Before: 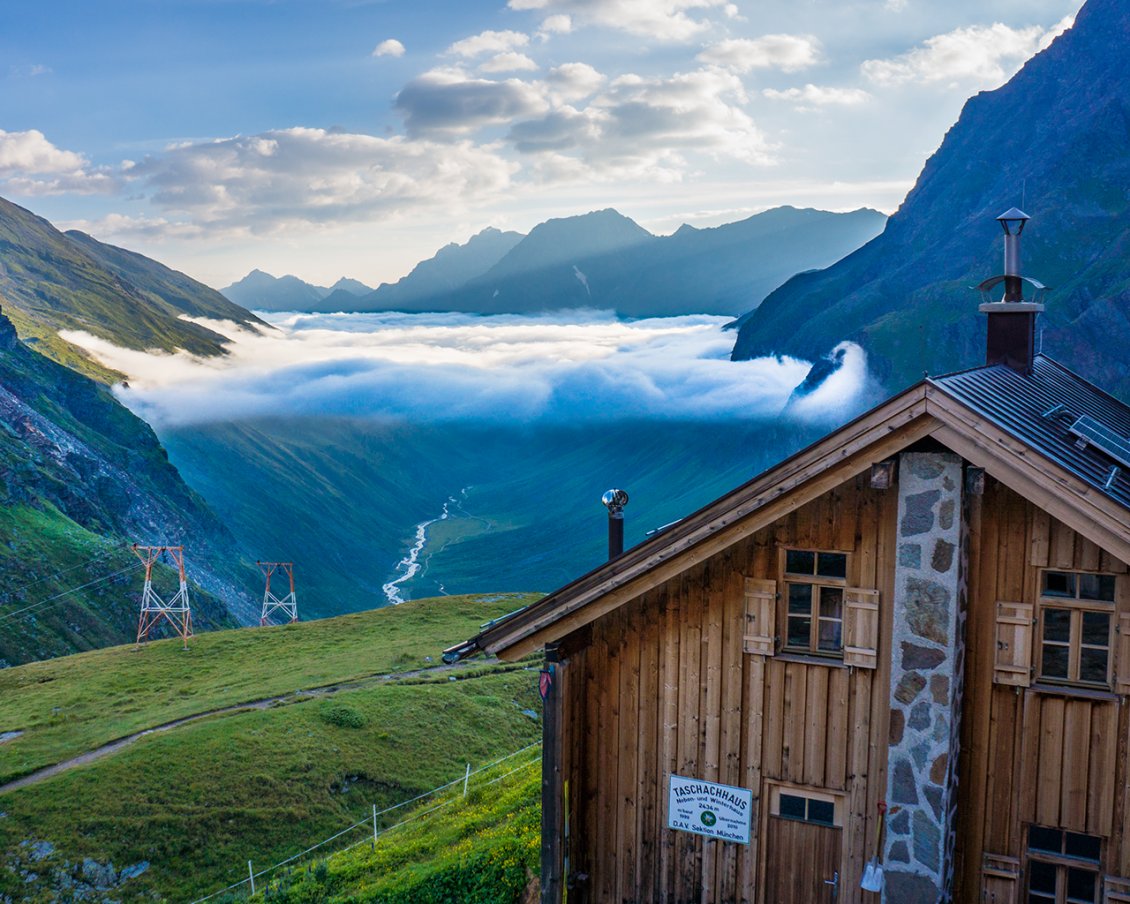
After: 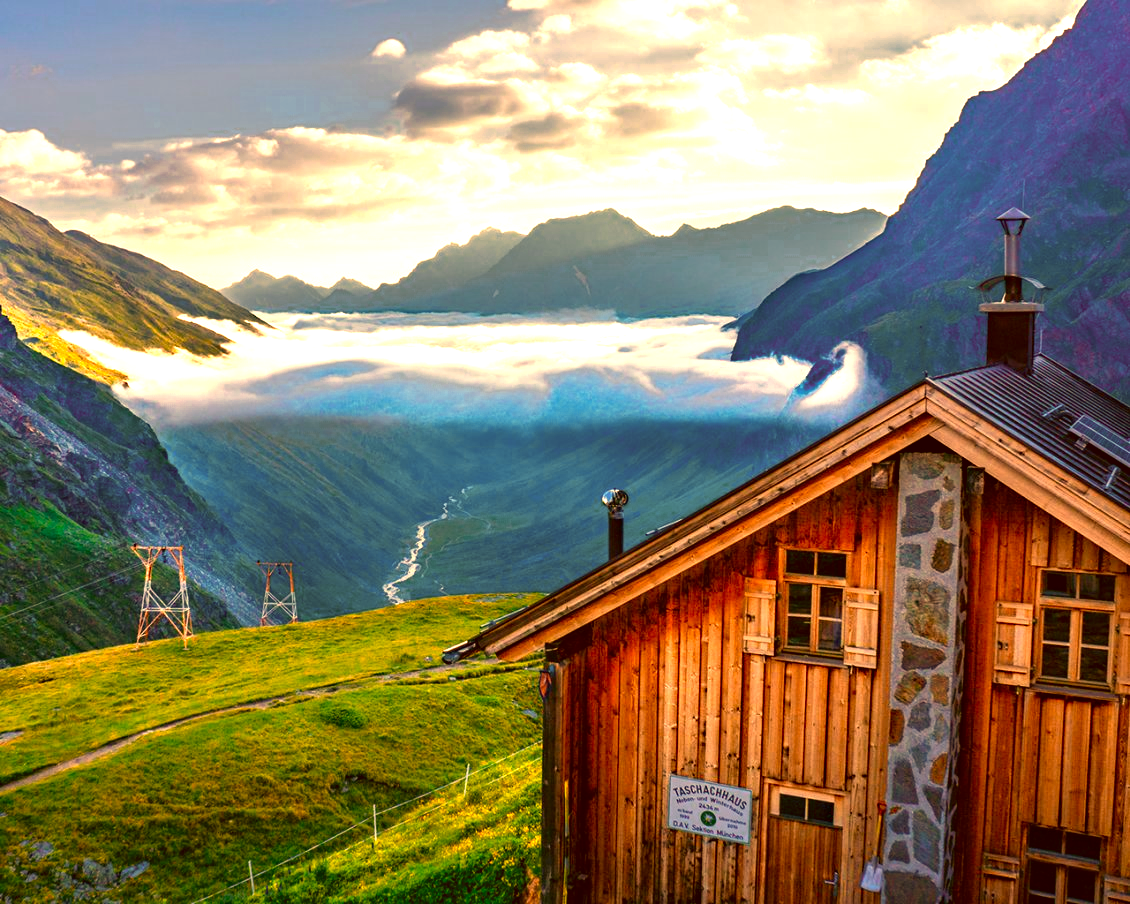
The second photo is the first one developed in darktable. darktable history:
color zones: curves: ch0 [(0.018, 0.548) (0.197, 0.654) (0.425, 0.447) (0.605, 0.658) (0.732, 0.579)]; ch1 [(0.105, 0.531) (0.224, 0.531) (0.386, 0.39) (0.618, 0.456) (0.732, 0.456) (0.956, 0.421)]; ch2 [(0.039, 0.583) (0.215, 0.465) (0.399, 0.544) (0.465, 0.548) (0.614, 0.447) (0.724, 0.43) (0.882, 0.623) (0.956, 0.632)], mix 42.47%
haze removal: compatibility mode true, adaptive false
levels: mode automatic, levels [0.062, 0.494, 0.925]
color correction: highlights a* 10.57, highlights b* 29.99, shadows a* 2.8, shadows b* 17.84, saturation 1.73
